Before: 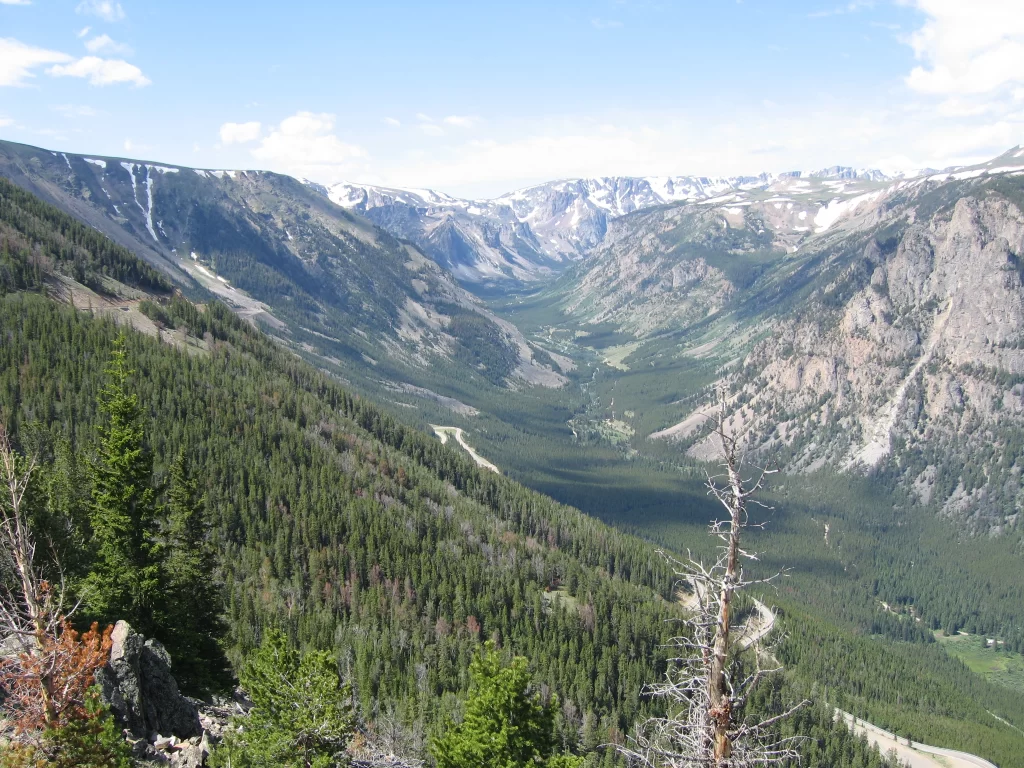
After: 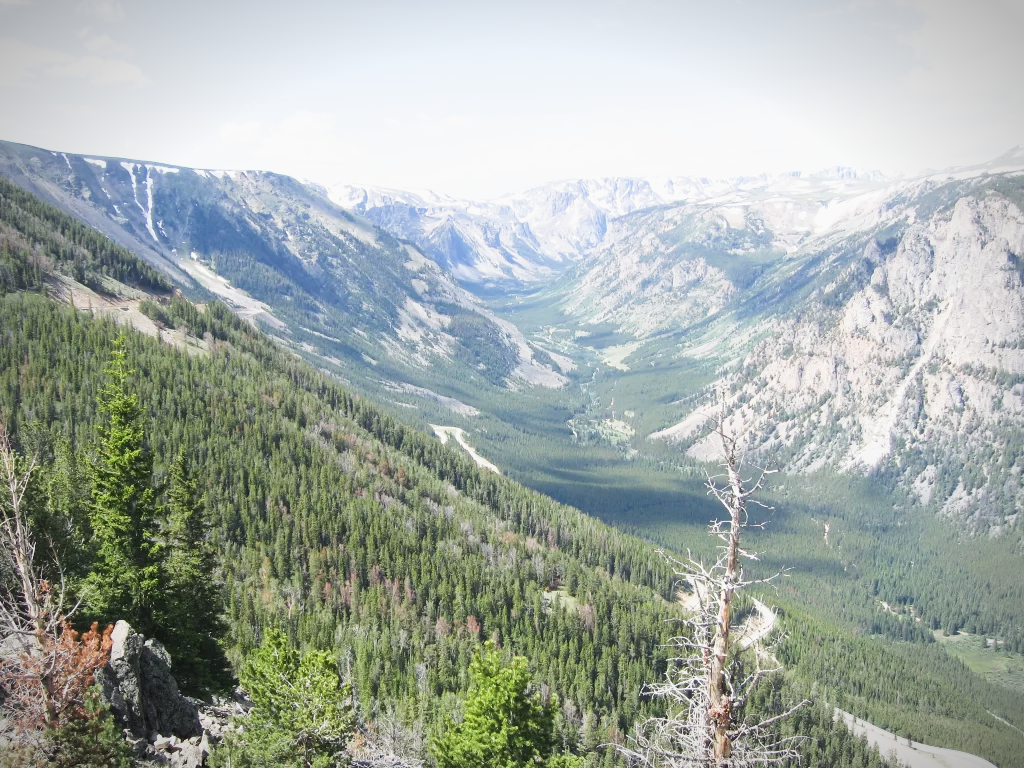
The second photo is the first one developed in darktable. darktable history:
sigmoid: contrast 1.22, skew 0.65
exposure: black level correction 0, exposure 1 EV, compensate exposure bias true, compensate highlight preservation false
vignetting: fall-off start 87%, automatic ratio true
